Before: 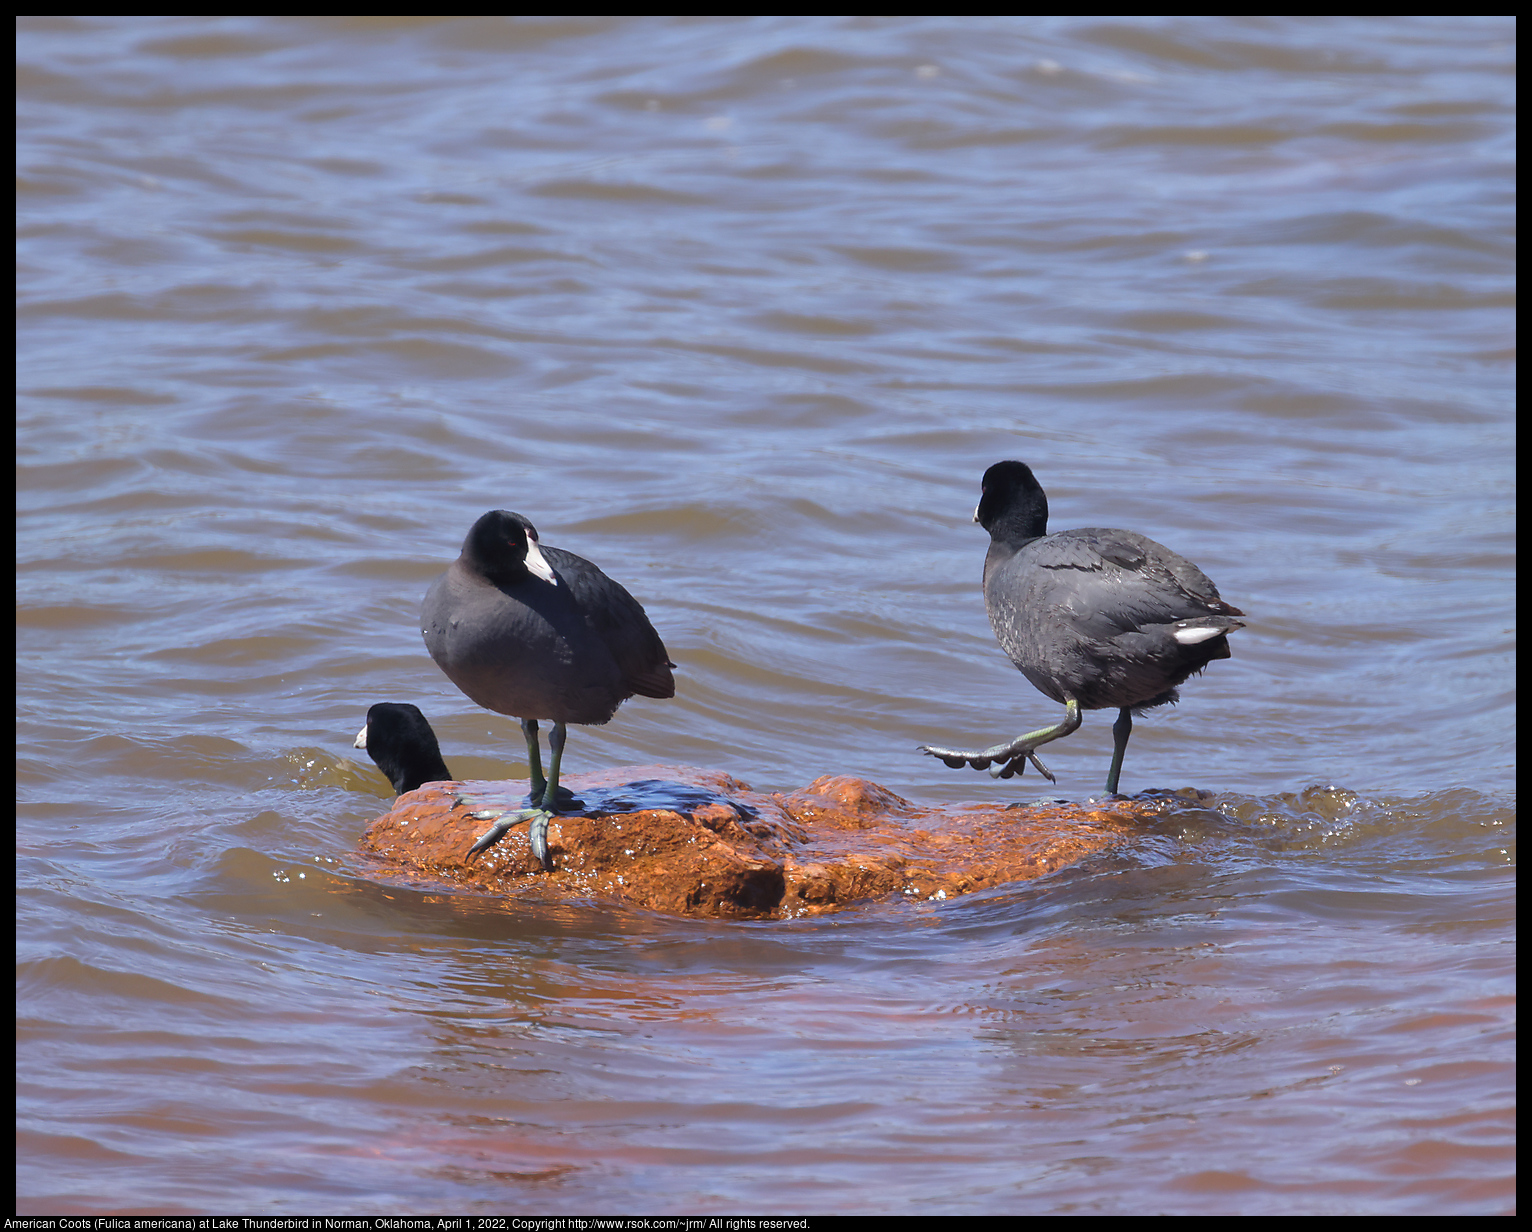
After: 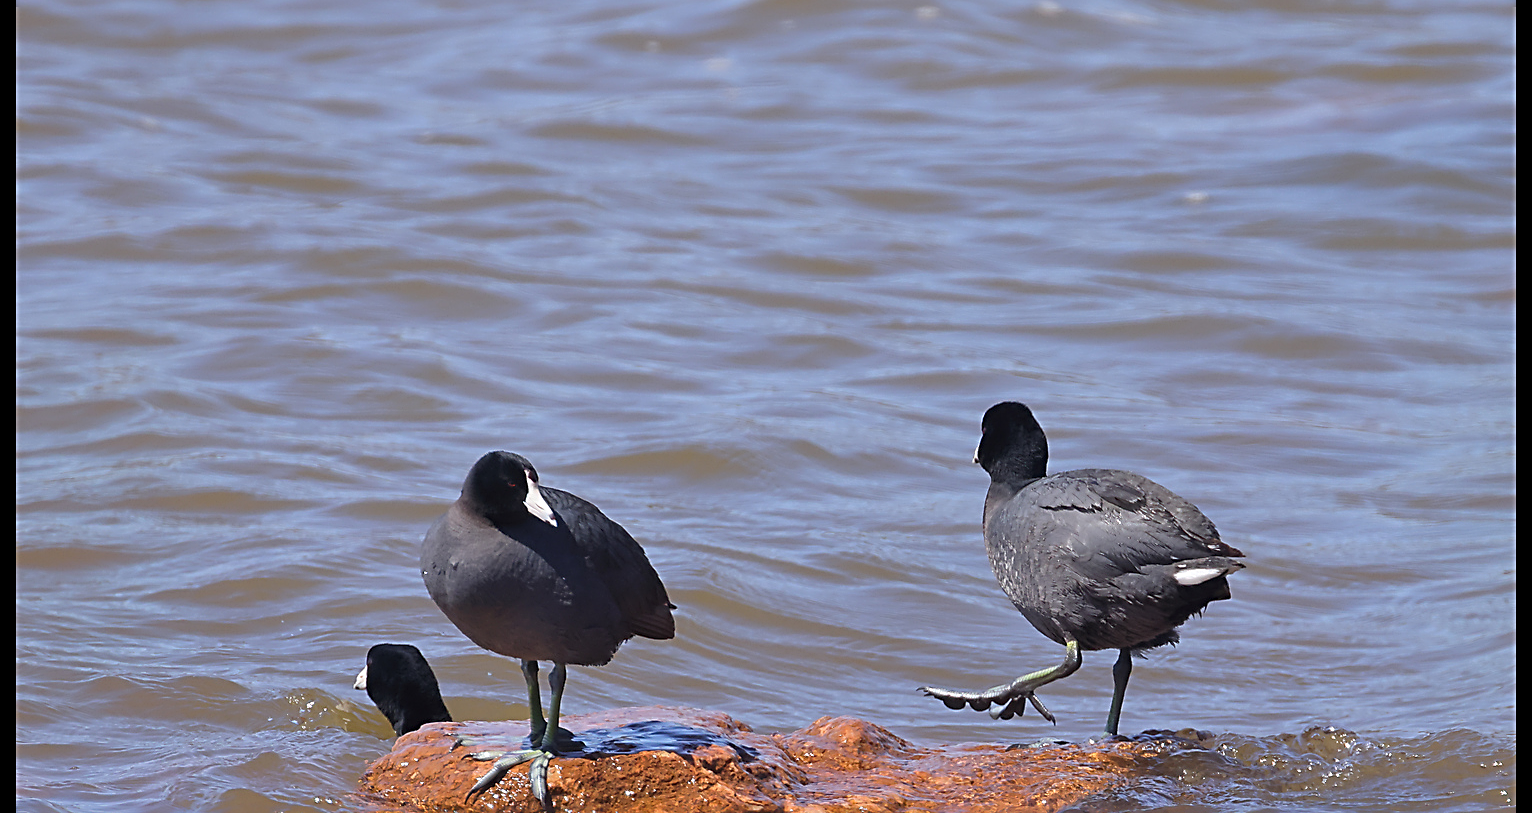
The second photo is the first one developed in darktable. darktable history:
crop and rotate: top 4.84%, bottom 29.126%
sharpen: radius 2.581, amount 0.684
